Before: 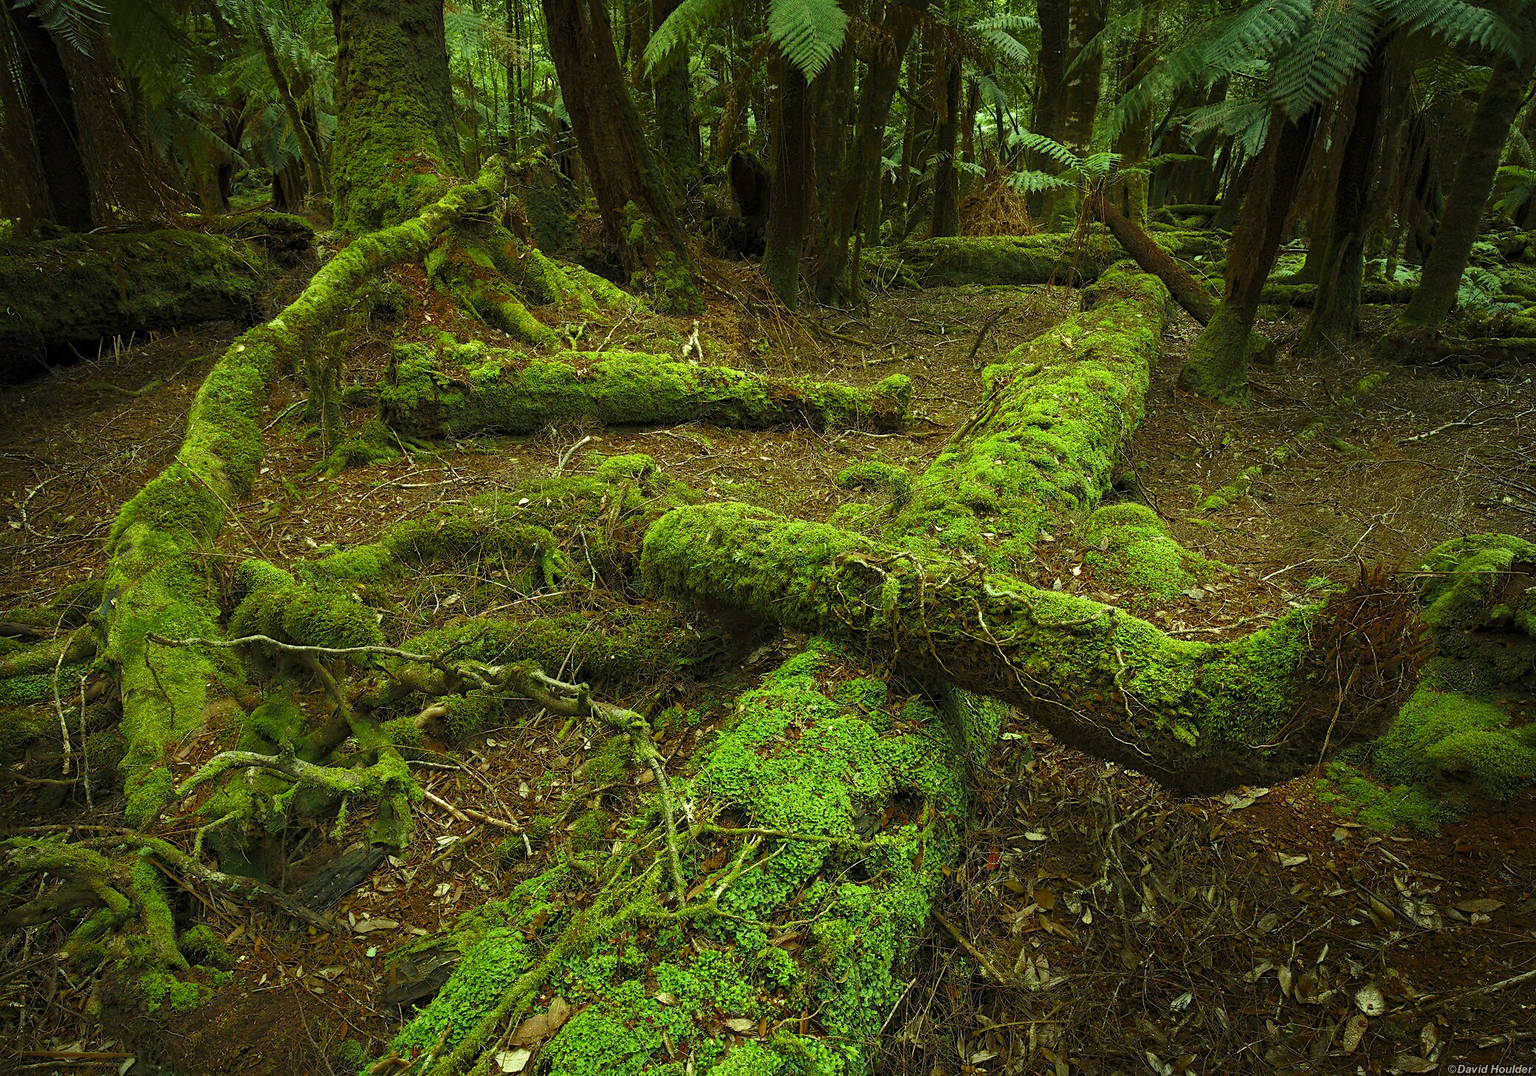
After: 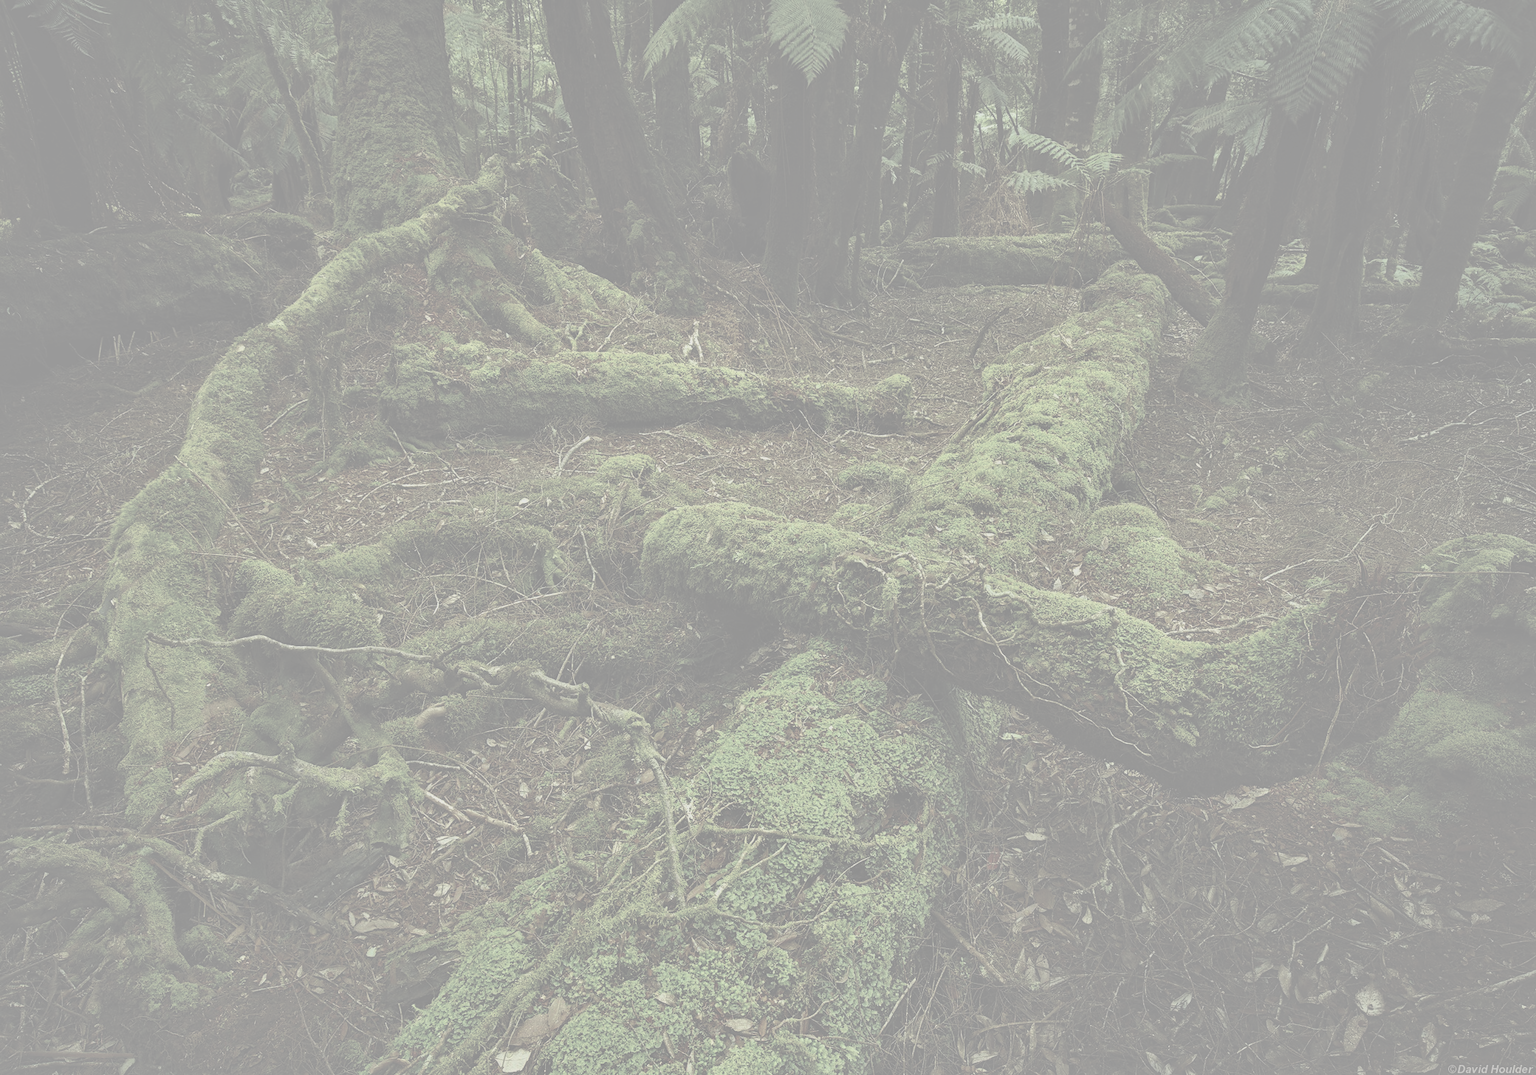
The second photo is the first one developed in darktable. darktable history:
contrast brightness saturation: contrast -0.327, brightness 0.73, saturation -0.772
shadows and highlights: soften with gaussian
exposure: black level correction -0.086, compensate exposure bias true, compensate highlight preservation false
